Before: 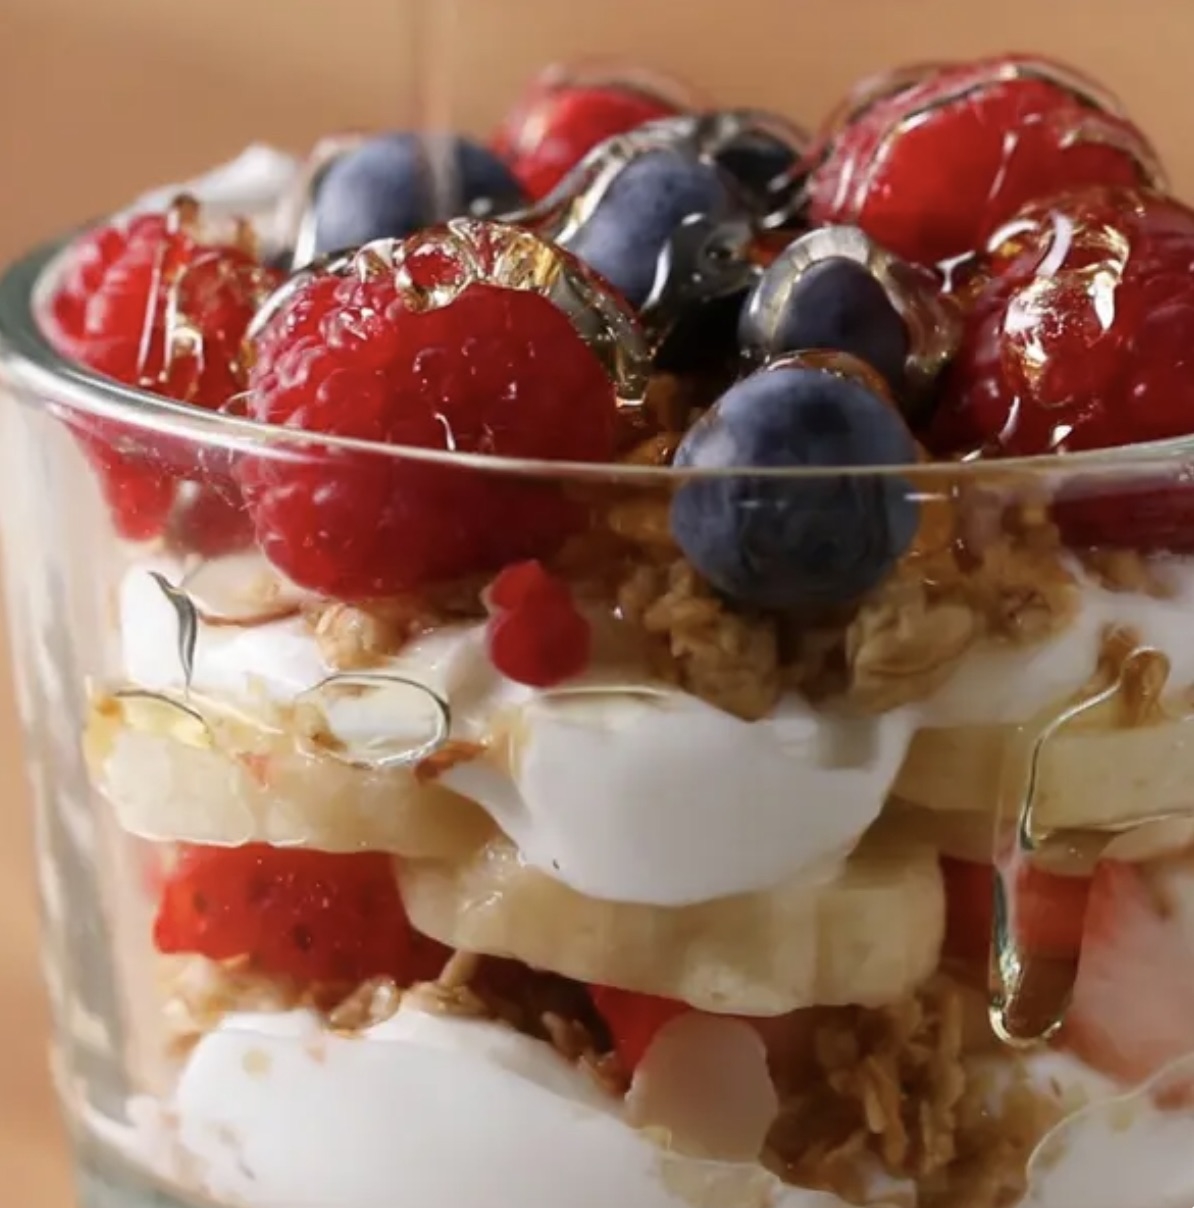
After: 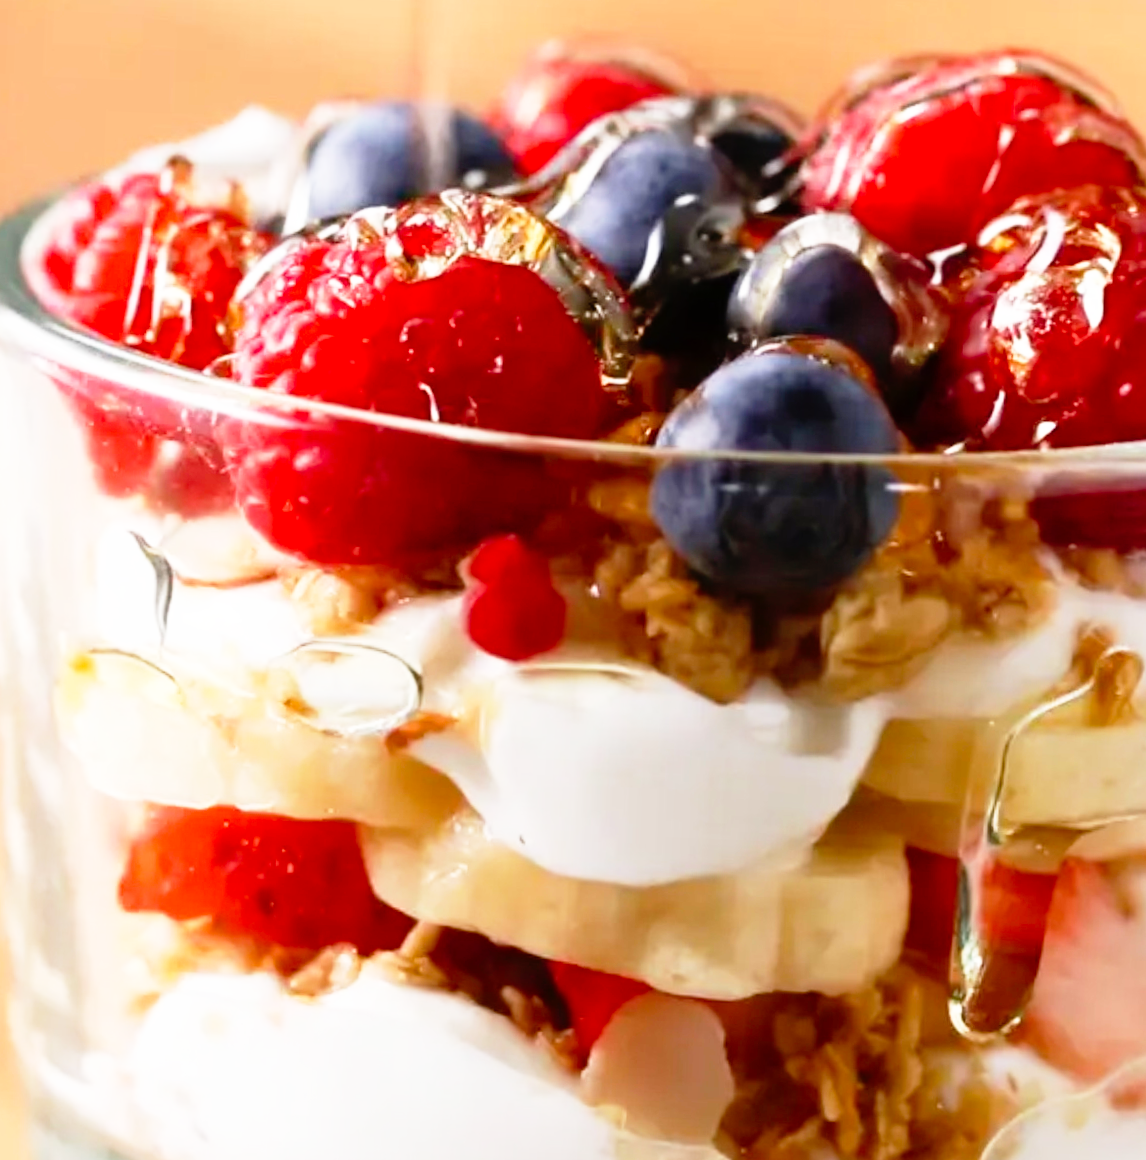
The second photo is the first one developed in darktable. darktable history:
base curve: curves: ch0 [(0, 0) (0.012, 0.01) (0.073, 0.168) (0.31, 0.711) (0.645, 0.957) (1, 1)], preserve colors none
crop and rotate: angle -2.38°
